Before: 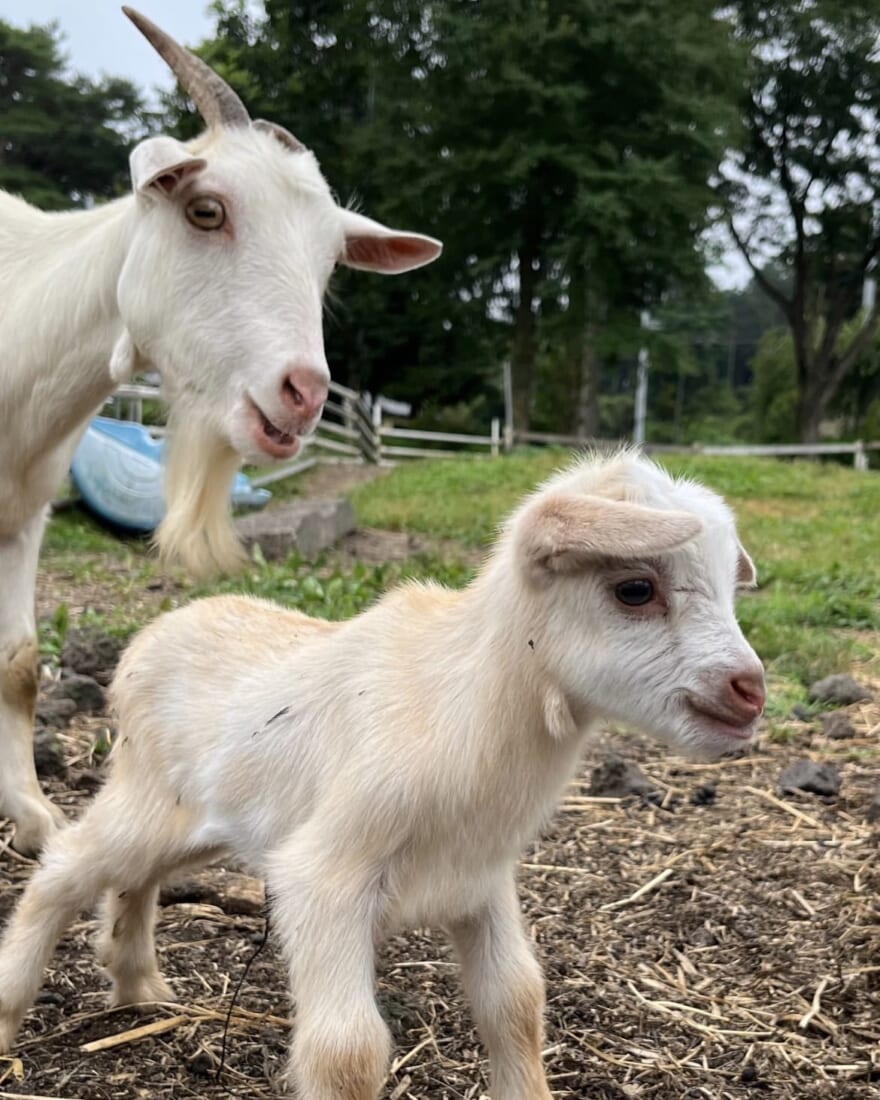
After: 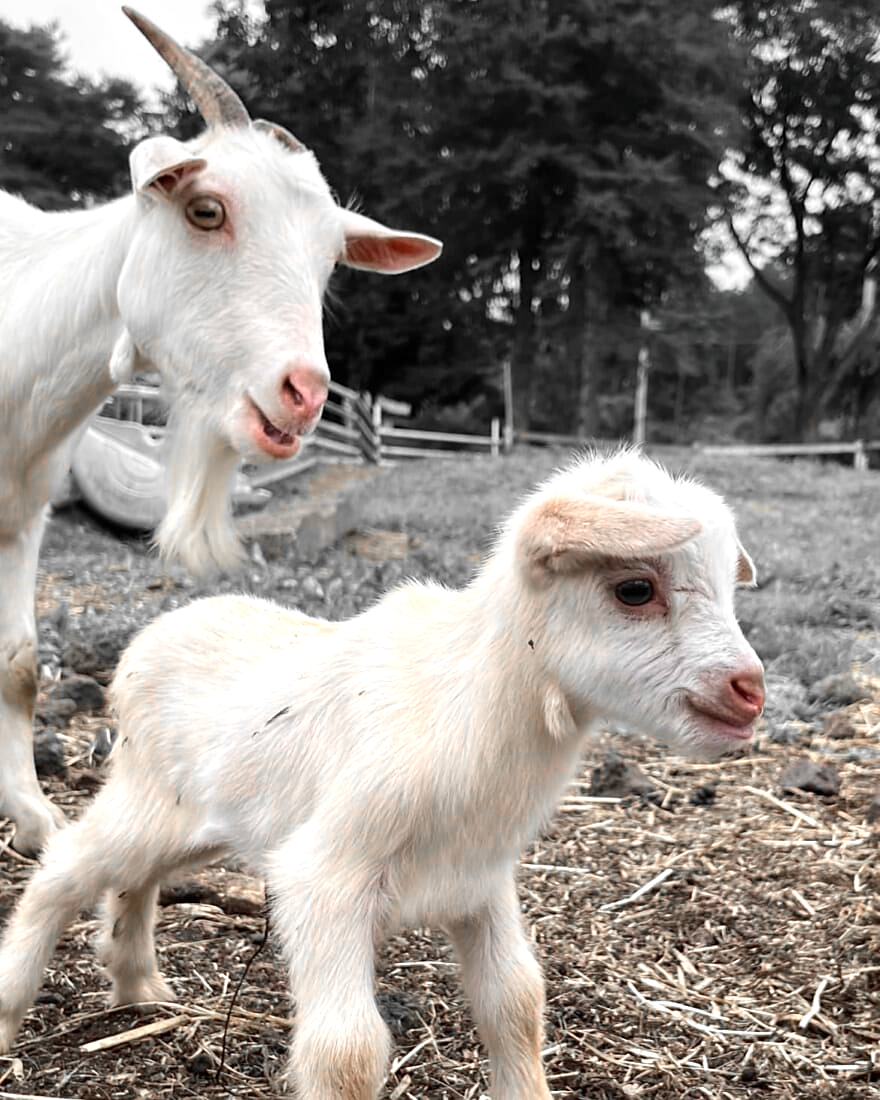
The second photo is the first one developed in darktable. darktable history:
color zones: curves: ch0 [(0, 0.65) (0.096, 0.644) (0.221, 0.539) (0.429, 0.5) (0.571, 0.5) (0.714, 0.5) (0.857, 0.5) (1, 0.65)]; ch1 [(0, 0.5) (0.143, 0.5) (0.257, -0.002) (0.429, 0.04) (0.571, -0.001) (0.714, -0.015) (0.857, 0.024) (1, 0.5)]
sharpen: radius 1.512, amount 0.37, threshold 1.282
exposure: exposure 0.378 EV, compensate highlight preservation false
